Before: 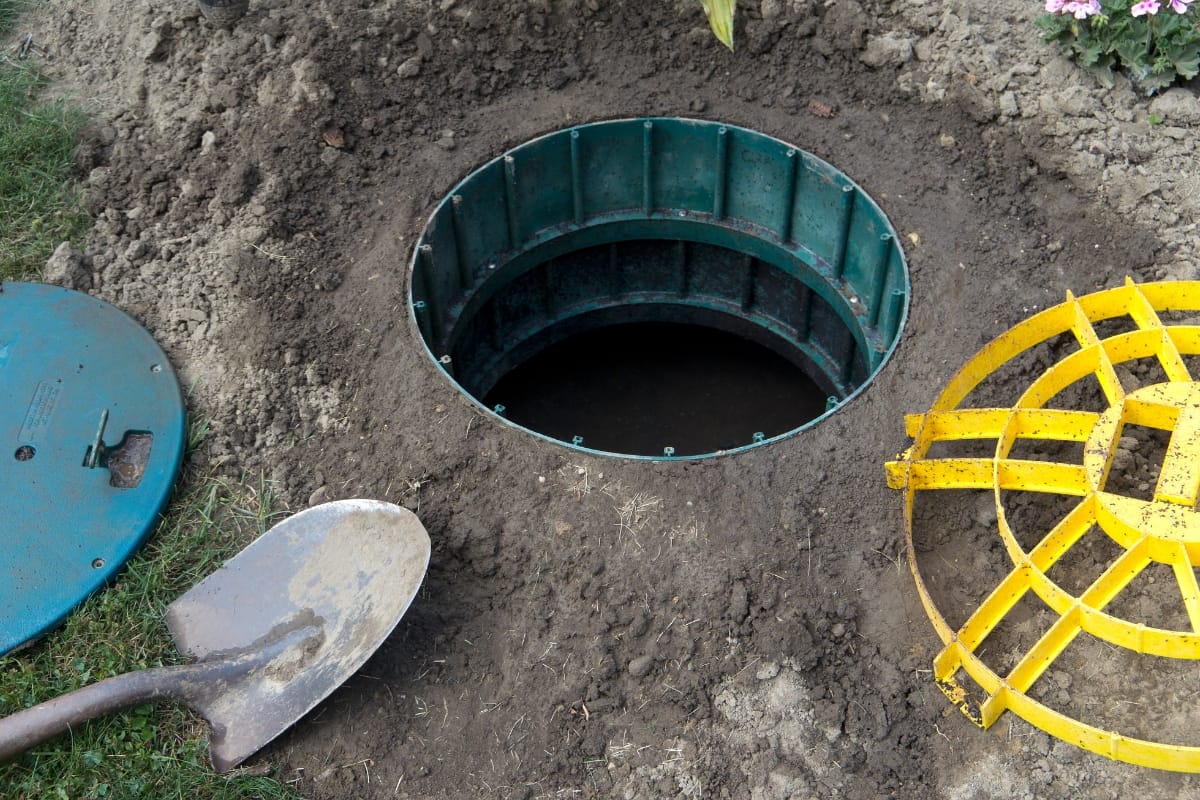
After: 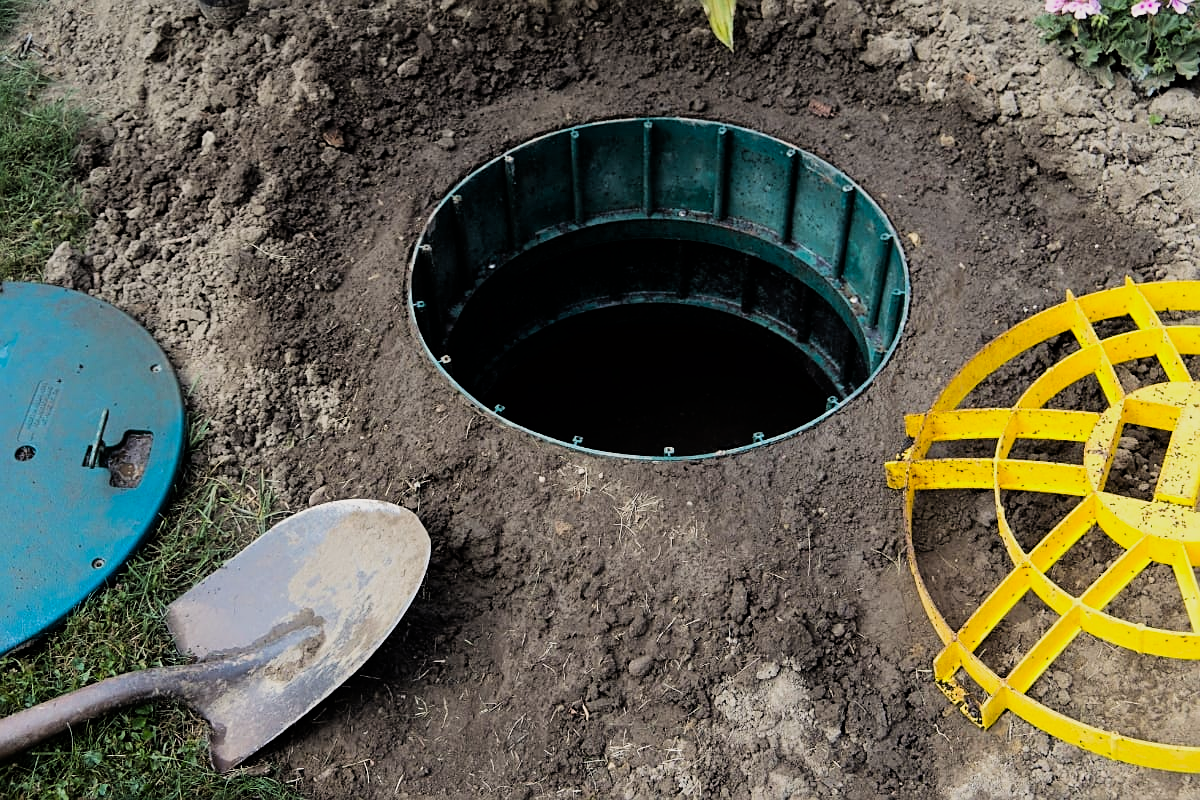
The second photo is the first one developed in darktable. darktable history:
filmic rgb: black relative exposure -5 EV, hardness 2.88, contrast 1.3, highlights saturation mix -10%
color balance rgb: shadows lift › chroma 2%, shadows lift › hue 50°, power › hue 60°, highlights gain › chroma 1%, highlights gain › hue 60°, global offset › luminance 0.25%, global vibrance 30%
sharpen: on, module defaults
